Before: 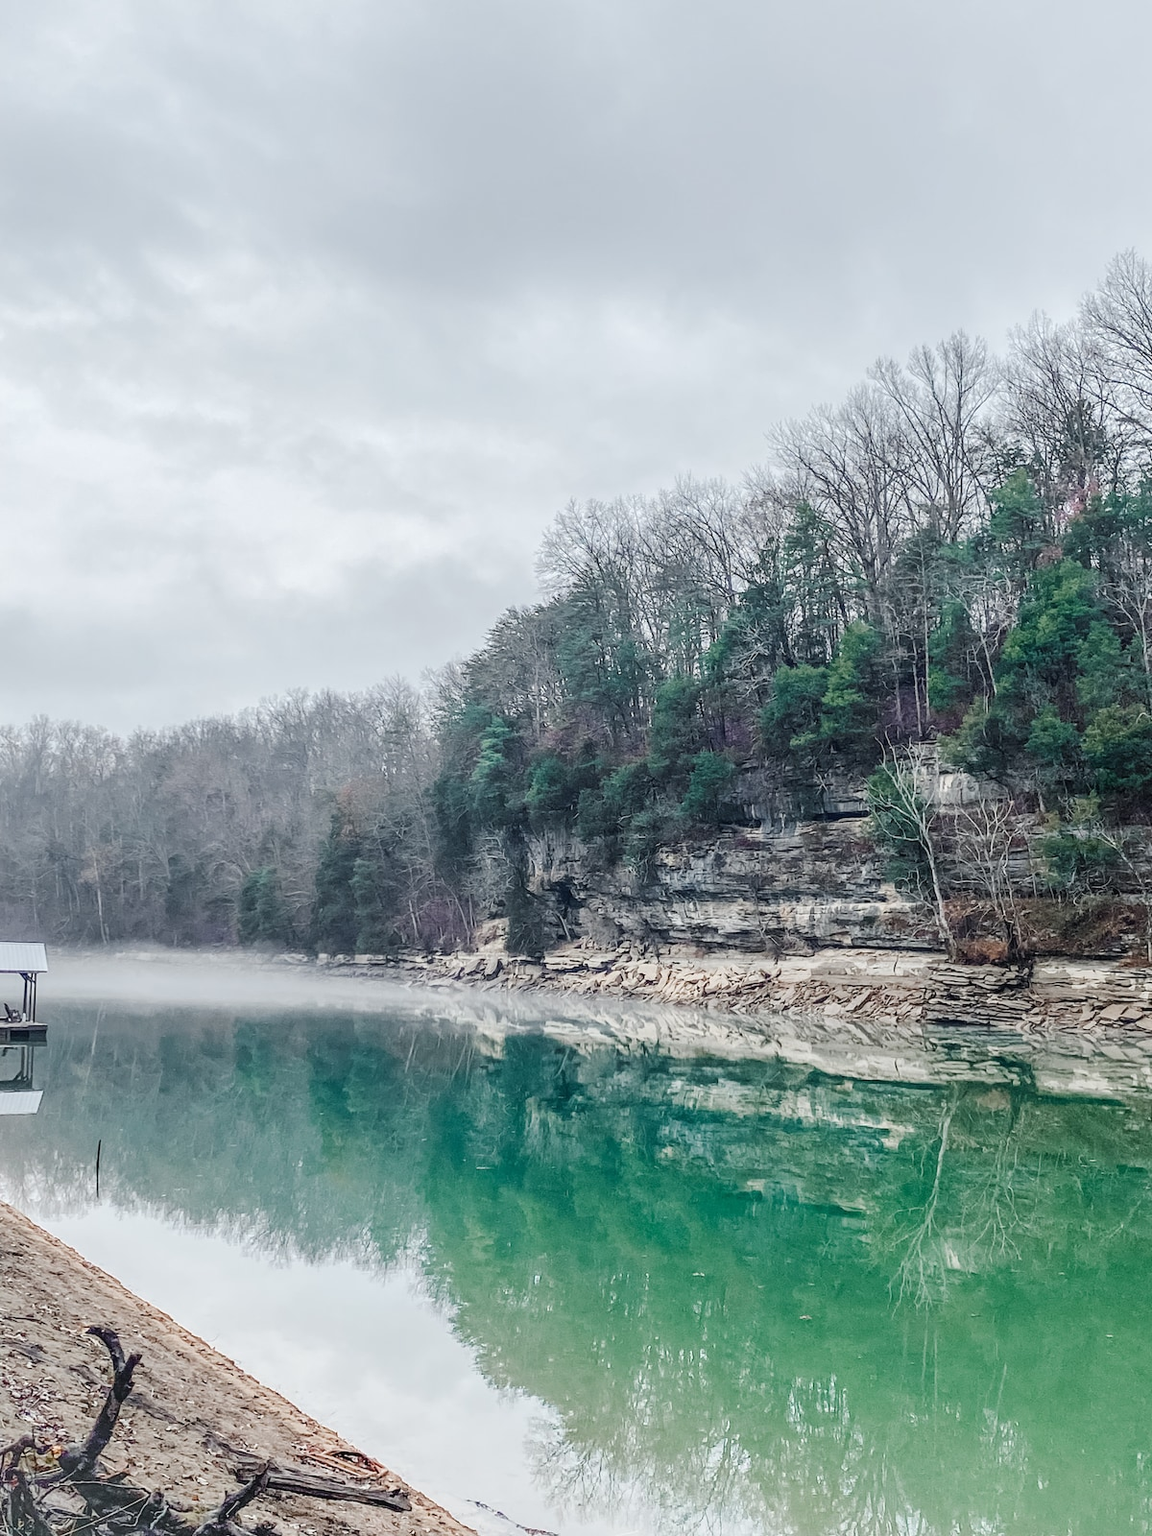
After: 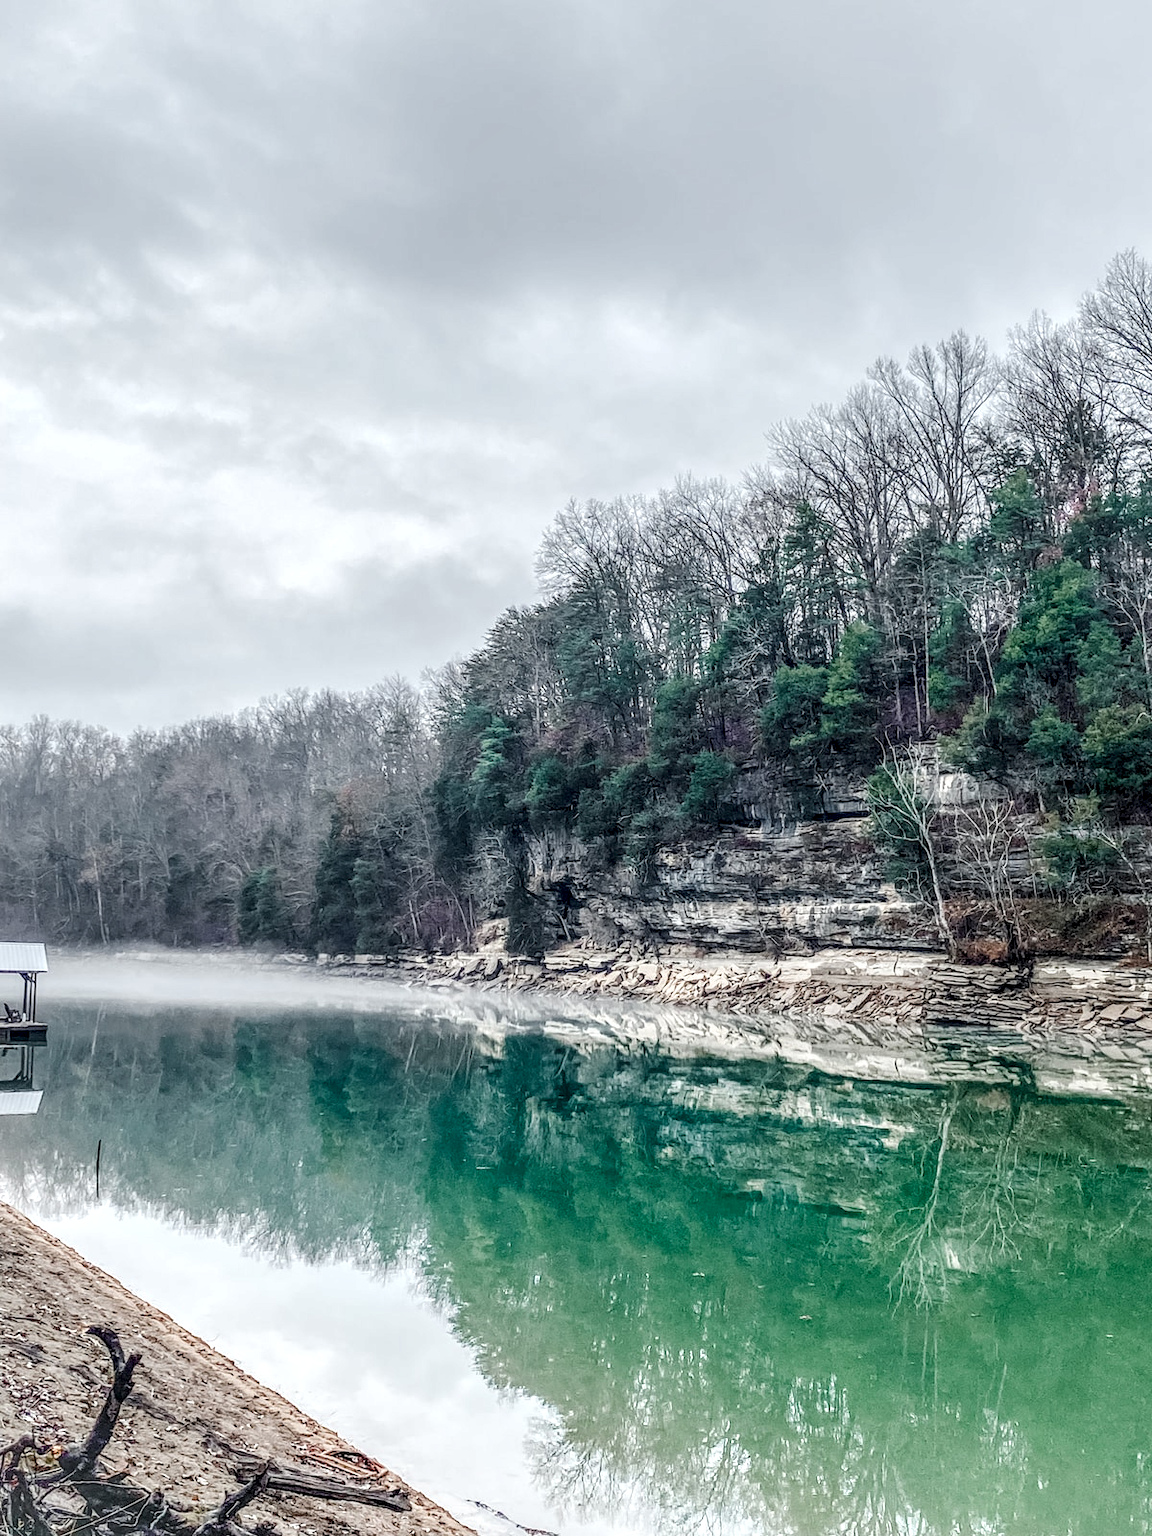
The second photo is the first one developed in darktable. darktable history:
tone equalizer: on, module defaults
shadows and highlights: shadows 43.19, highlights 7.27
local contrast: highlights 60%, shadows 60%, detail 160%
